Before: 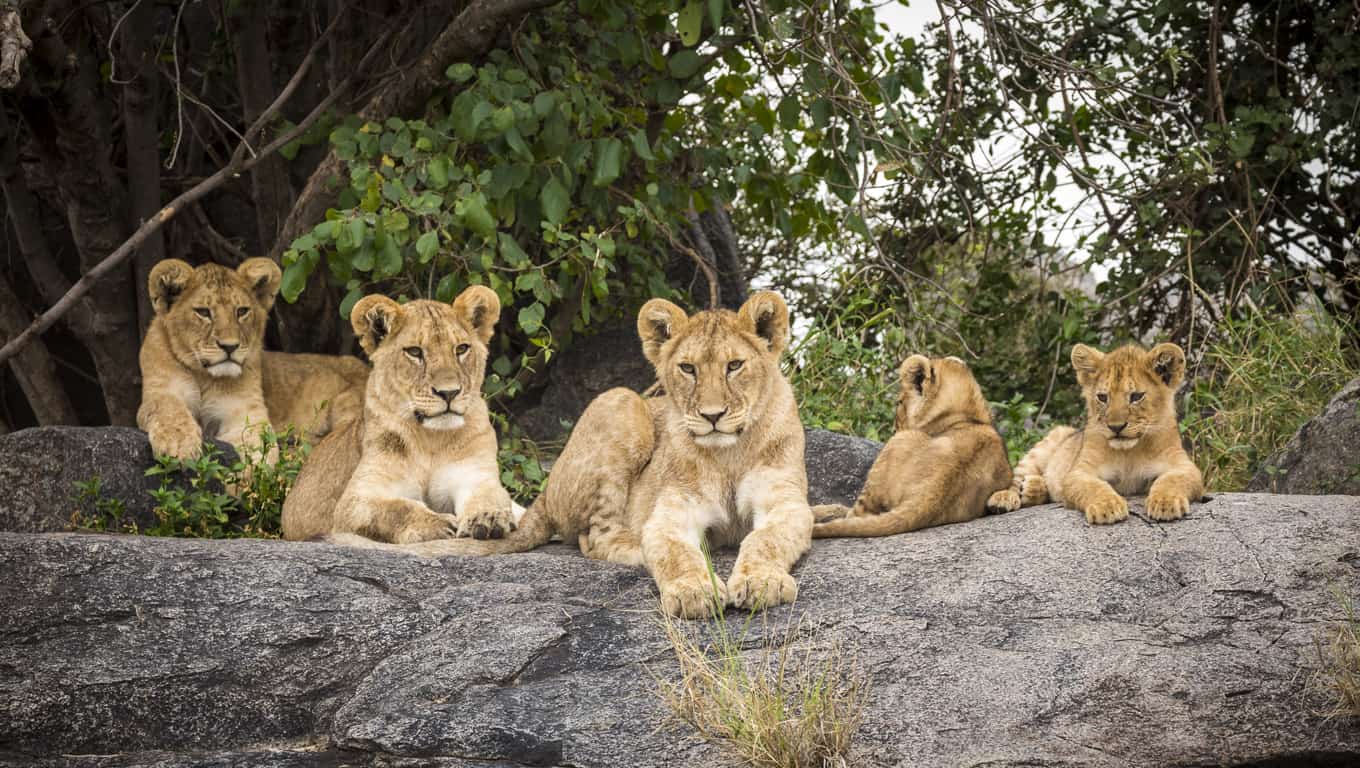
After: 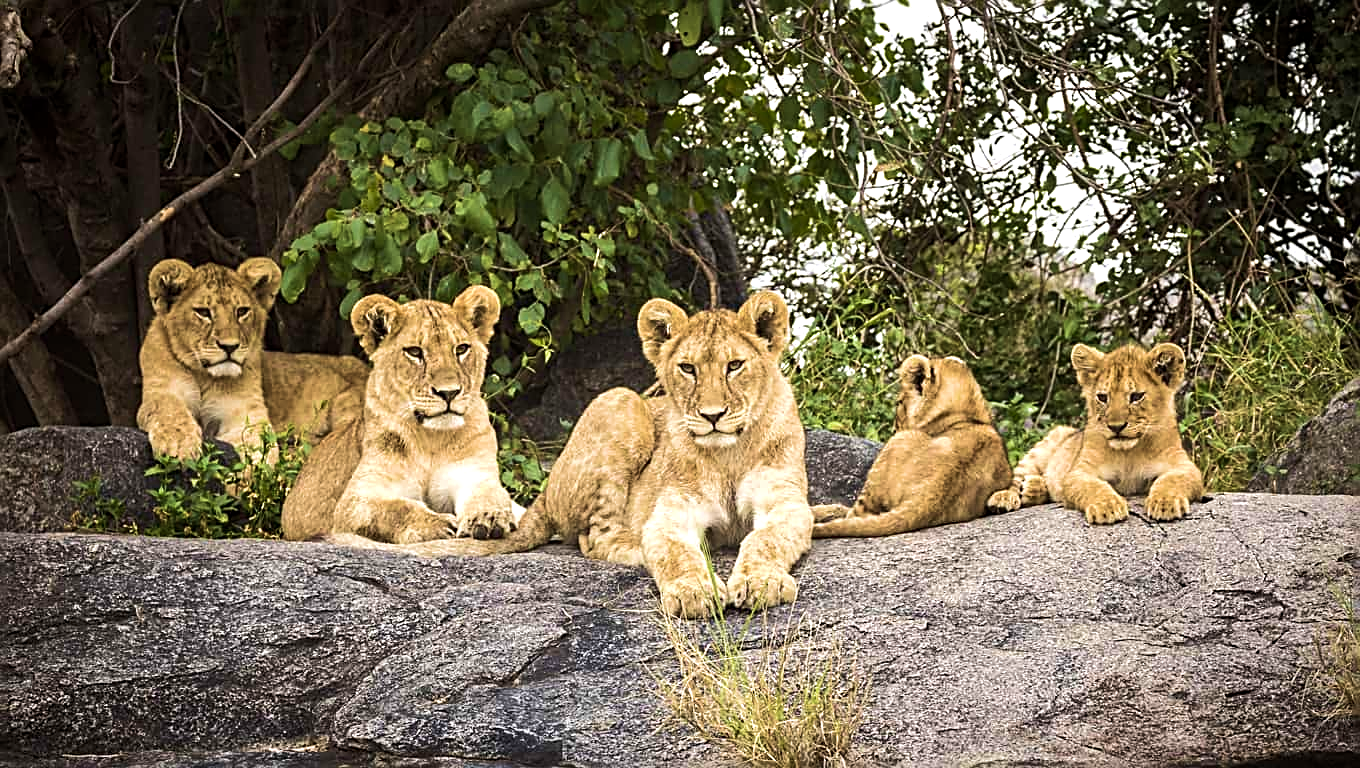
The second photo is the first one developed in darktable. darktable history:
tone equalizer: -8 EV -0.434 EV, -7 EV -0.416 EV, -6 EV -0.347 EV, -5 EV -0.206 EV, -3 EV 0.255 EV, -2 EV 0.308 EV, -1 EV 0.398 EV, +0 EV 0.434 EV, edges refinement/feathering 500, mask exposure compensation -1.57 EV, preserve details no
velvia: strength 49.93%
sharpen: radius 2.537, amount 0.619
